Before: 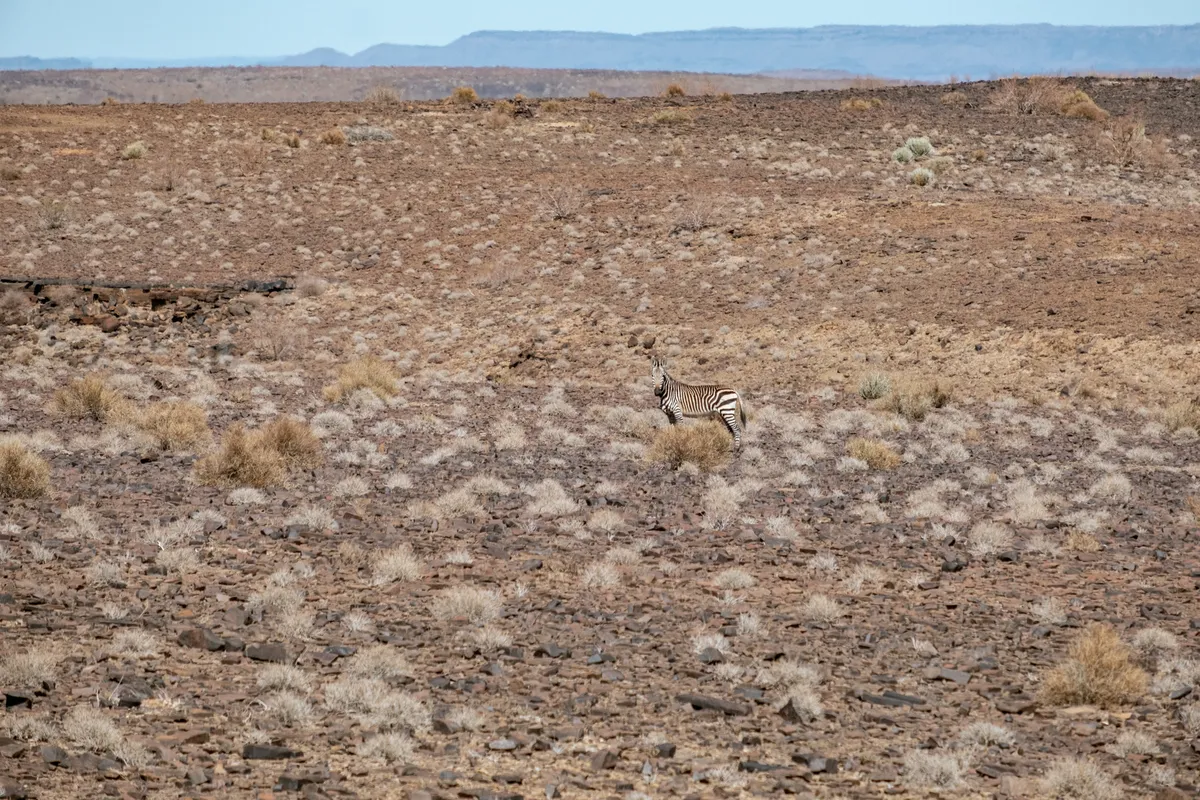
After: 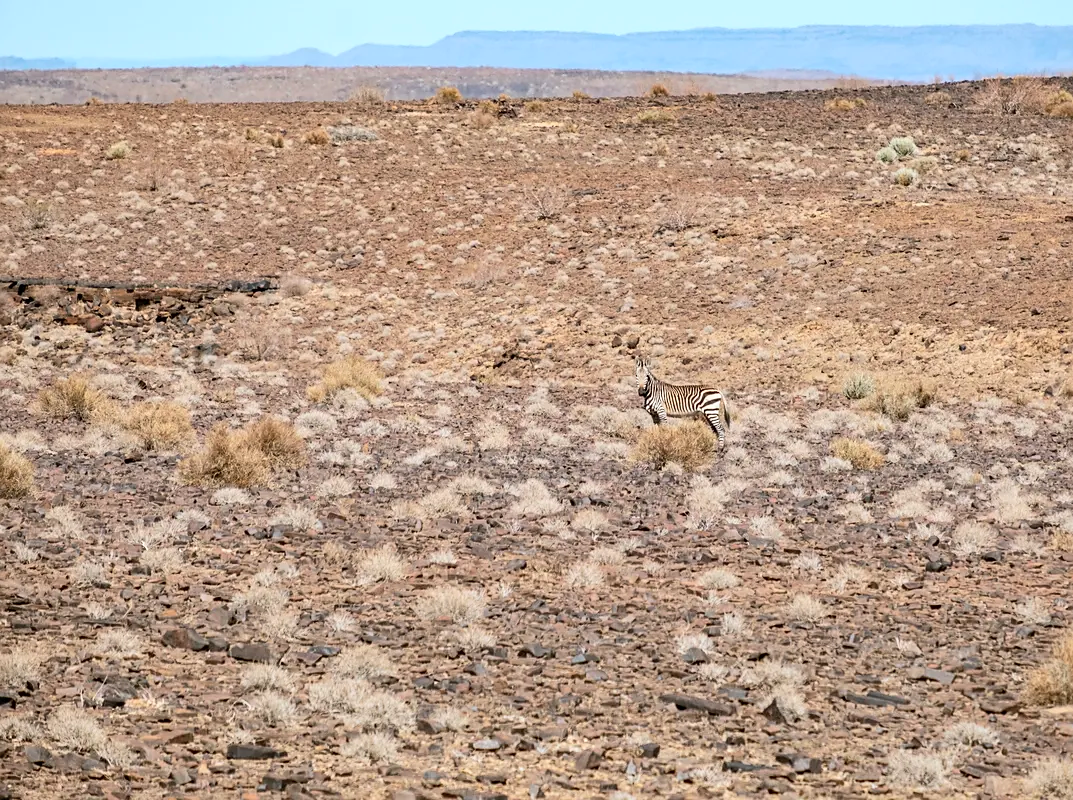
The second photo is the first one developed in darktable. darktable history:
contrast brightness saturation: contrast 0.201, brightness 0.157, saturation 0.225
crop and rotate: left 1.357%, right 9.183%
sharpen: radius 1.841, amount 0.394, threshold 1.478
